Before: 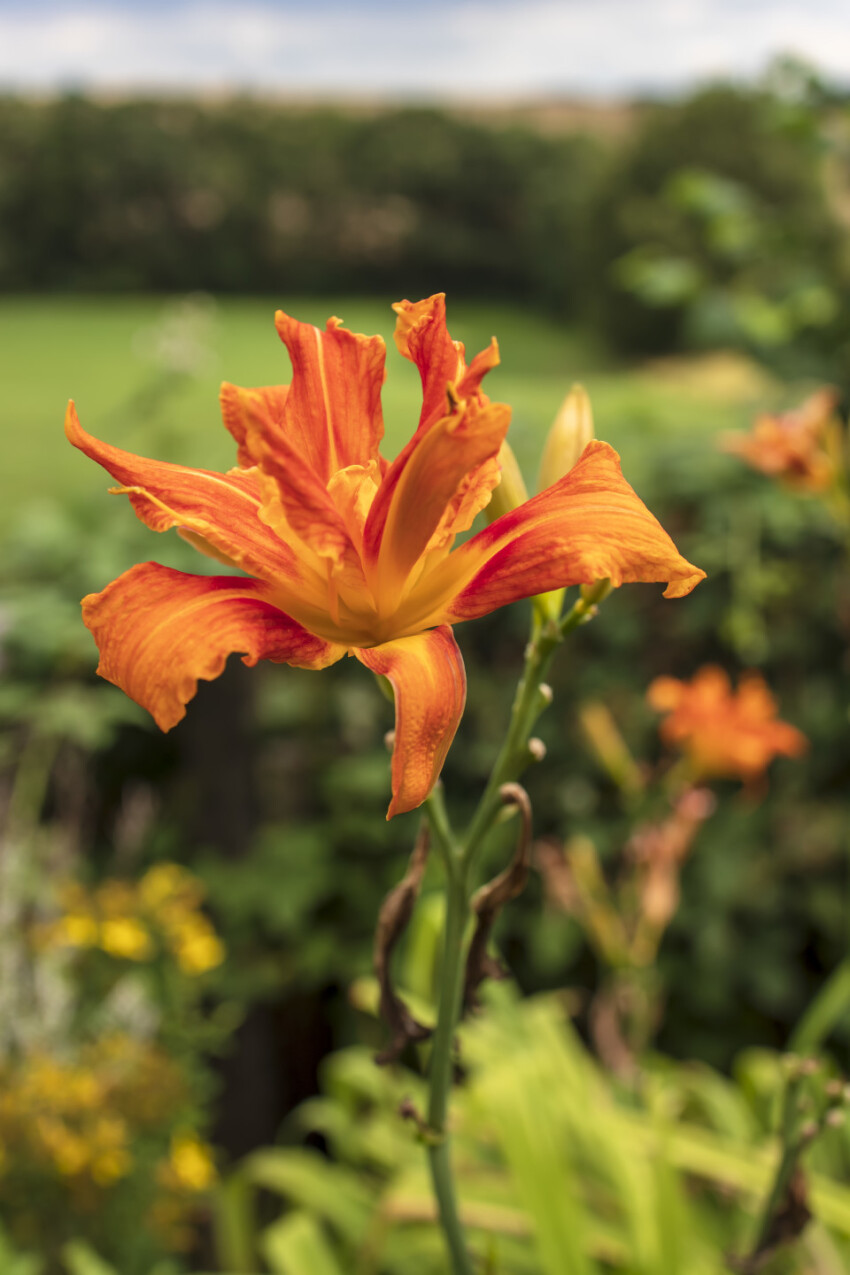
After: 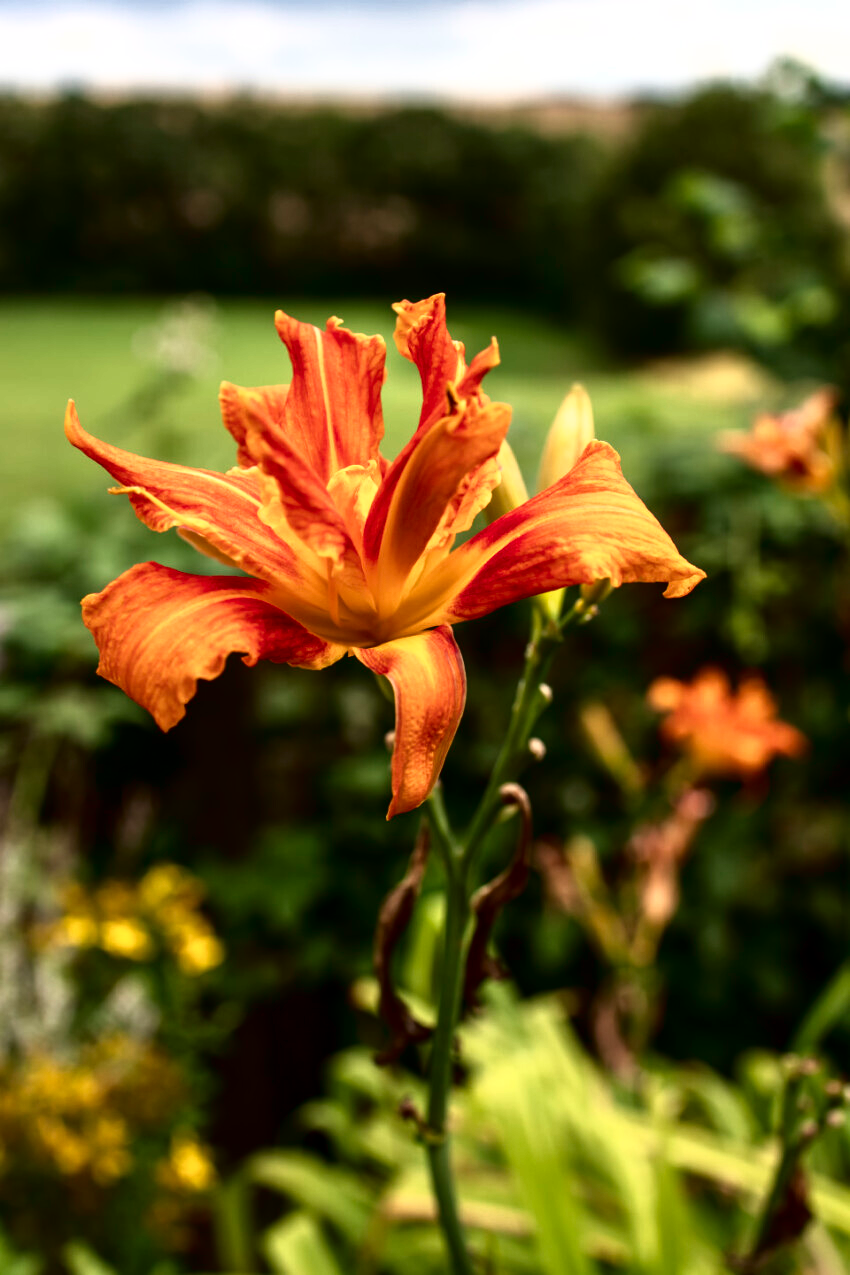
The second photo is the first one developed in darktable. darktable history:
tone curve: curves: ch0 [(0, 0) (0.003, 0.001) (0.011, 0.002) (0.025, 0.002) (0.044, 0.006) (0.069, 0.01) (0.1, 0.017) (0.136, 0.023) (0.177, 0.038) (0.224, 0.066) (0.277, 0.118) (0.335, 0.185) (0.399, 0.264) (0.468, 0.365) (0.543, 0.475) (0.623, 0.606) (0.709, 0.759) (0.801, 0.923) (0.898, 0.999) (1, 1)], color space Lab, independent channels, preserve colors none
